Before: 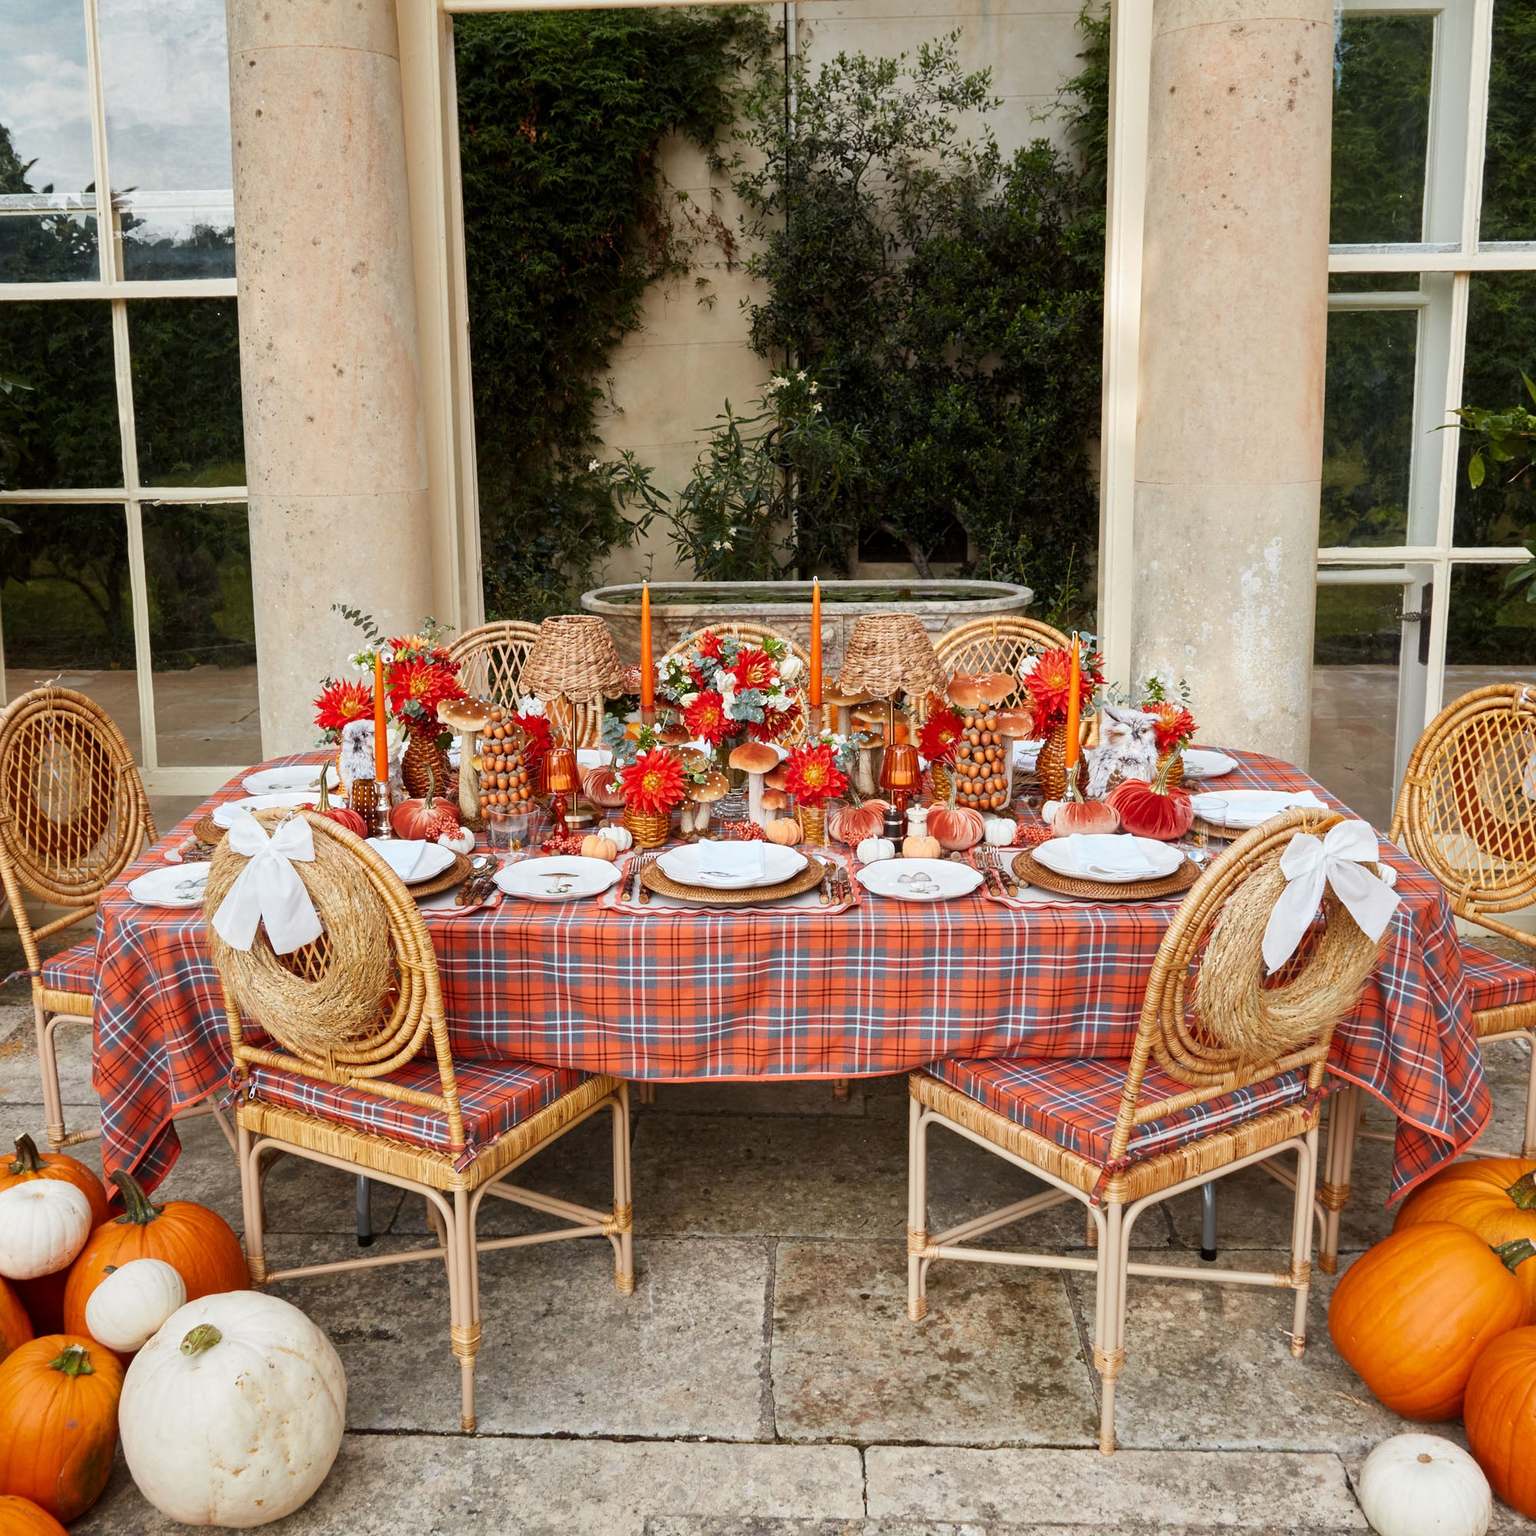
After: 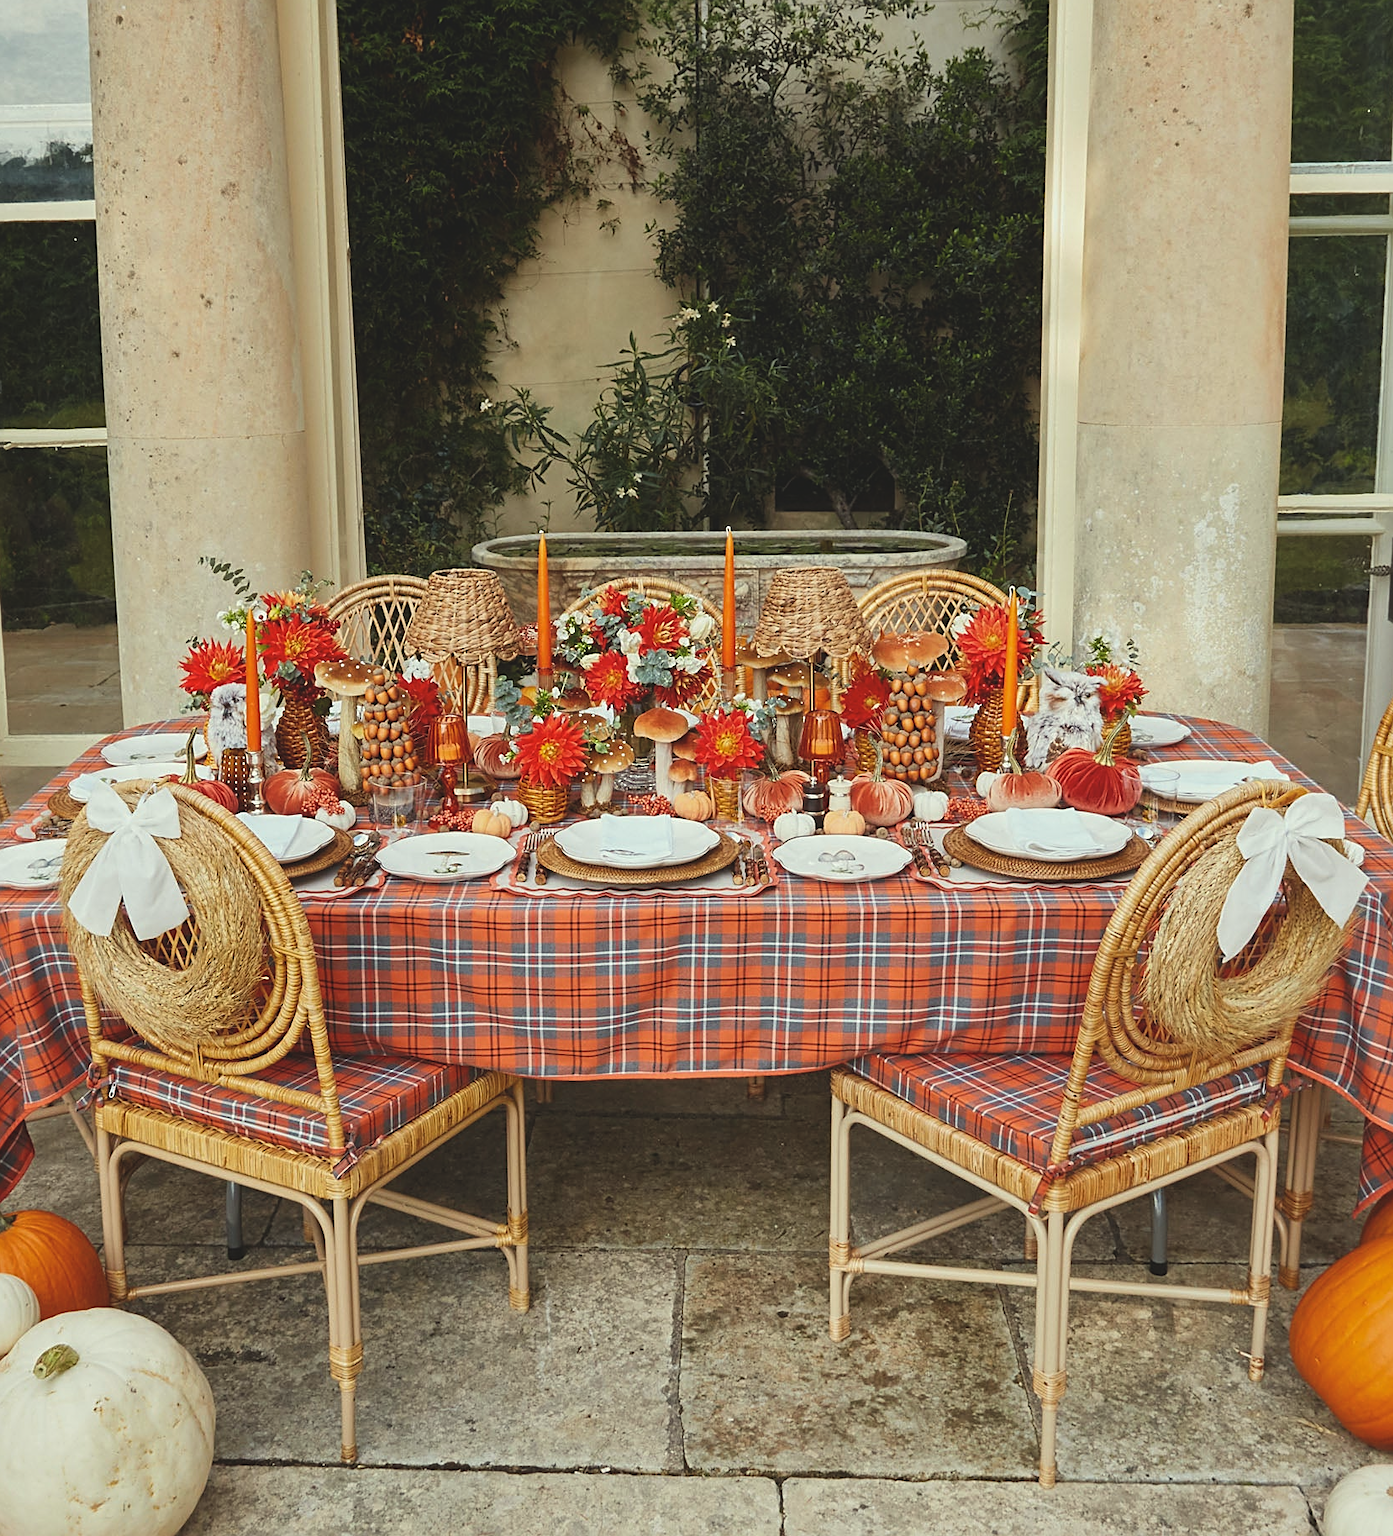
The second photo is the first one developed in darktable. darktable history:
sharpen: on, module defaults
crop: left 9.787%, top 6.237%, right 7.267%, bottom 2.322%
exposure: black level correction -0.015, exposure -0.189 EV, compensate exposure bias true, compensate highlight preservation false
color correction: highlights a* -4.26, highlights b* 7.28
